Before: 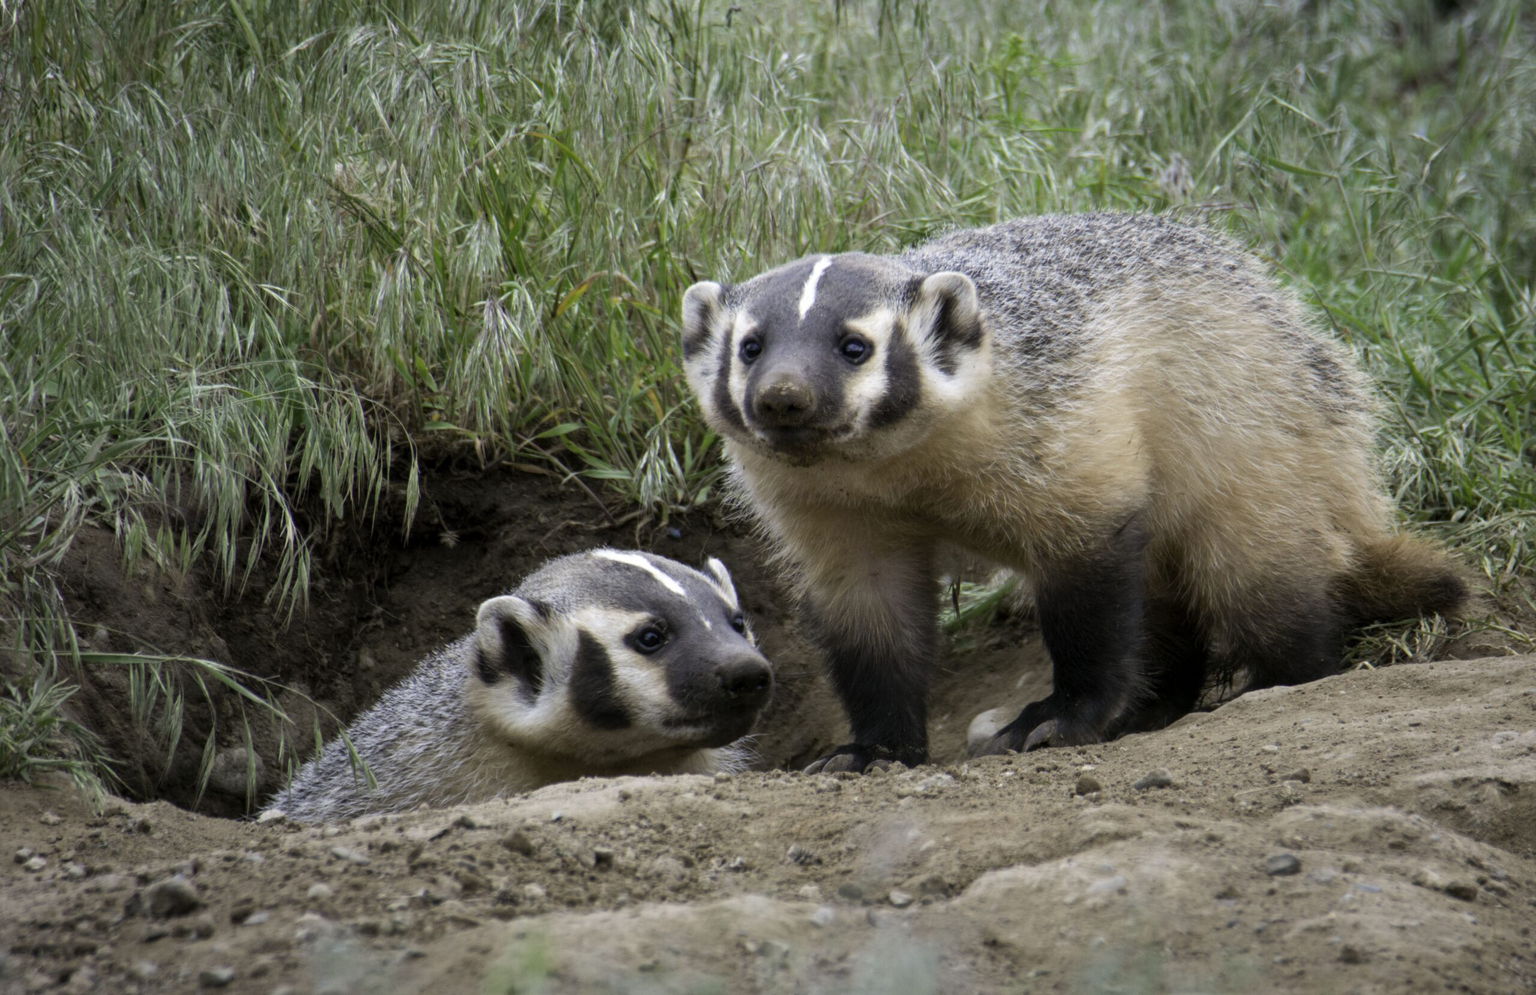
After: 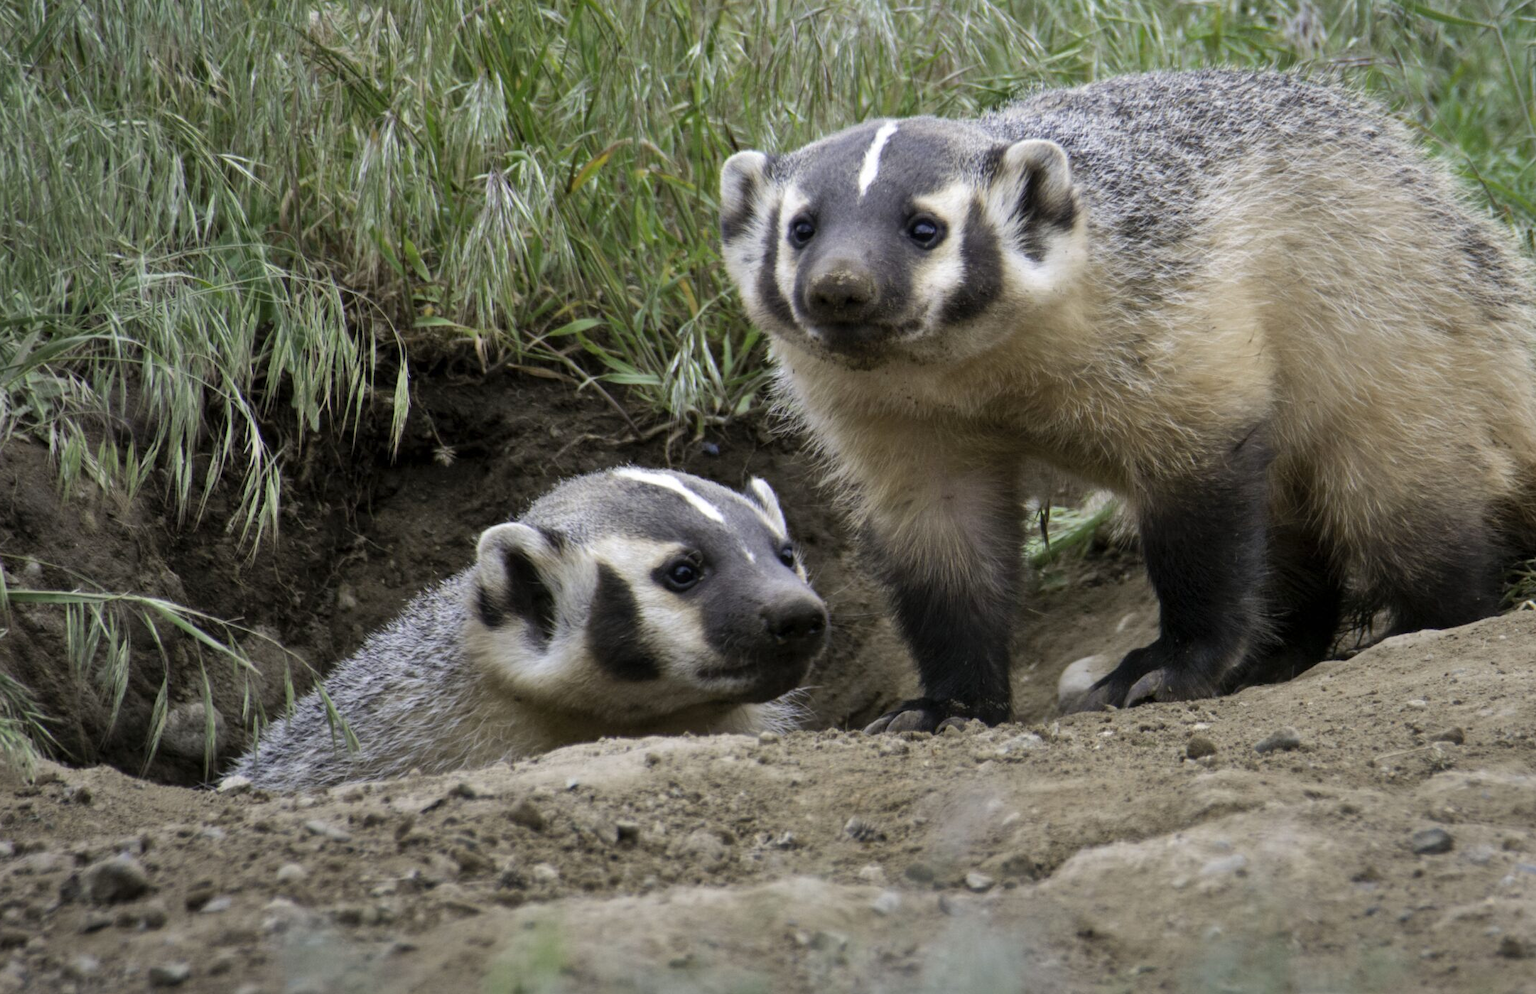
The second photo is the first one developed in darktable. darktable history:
shadows and highlights: soften with gaussian
crop and rotate: left 4.842%, top 15.51%, right 10.668%
